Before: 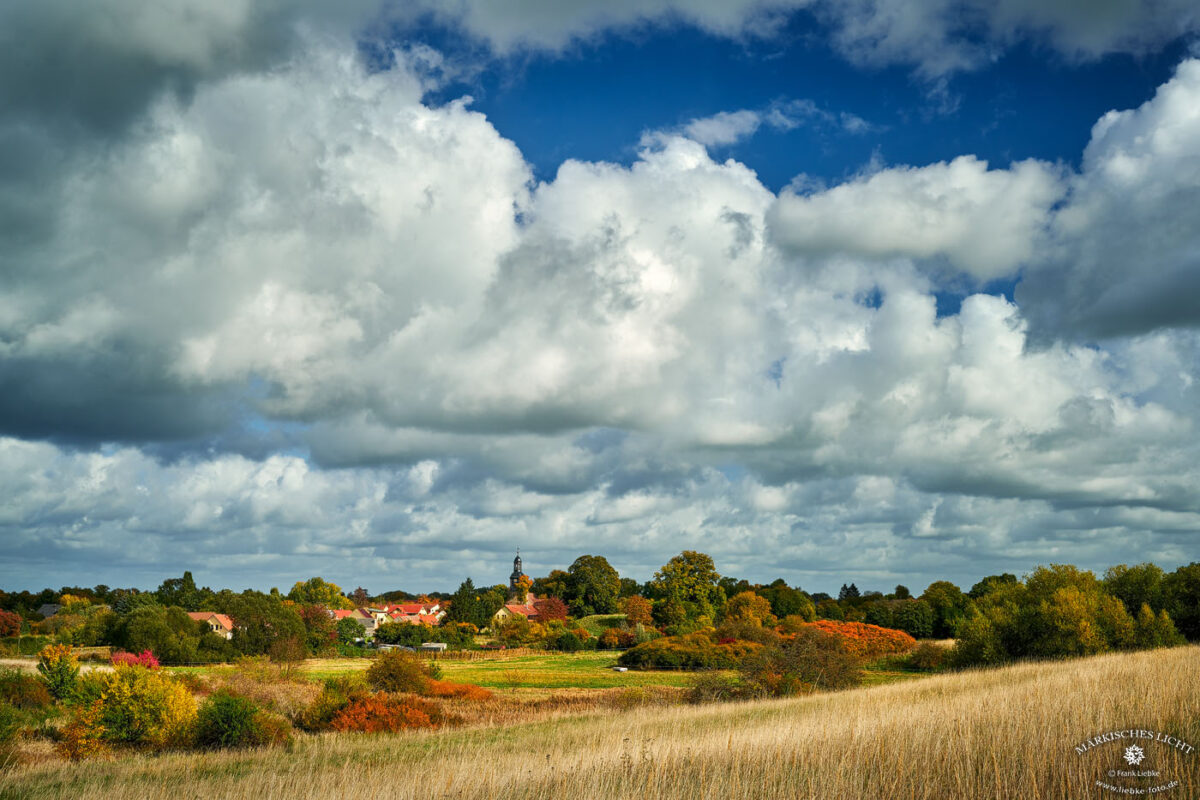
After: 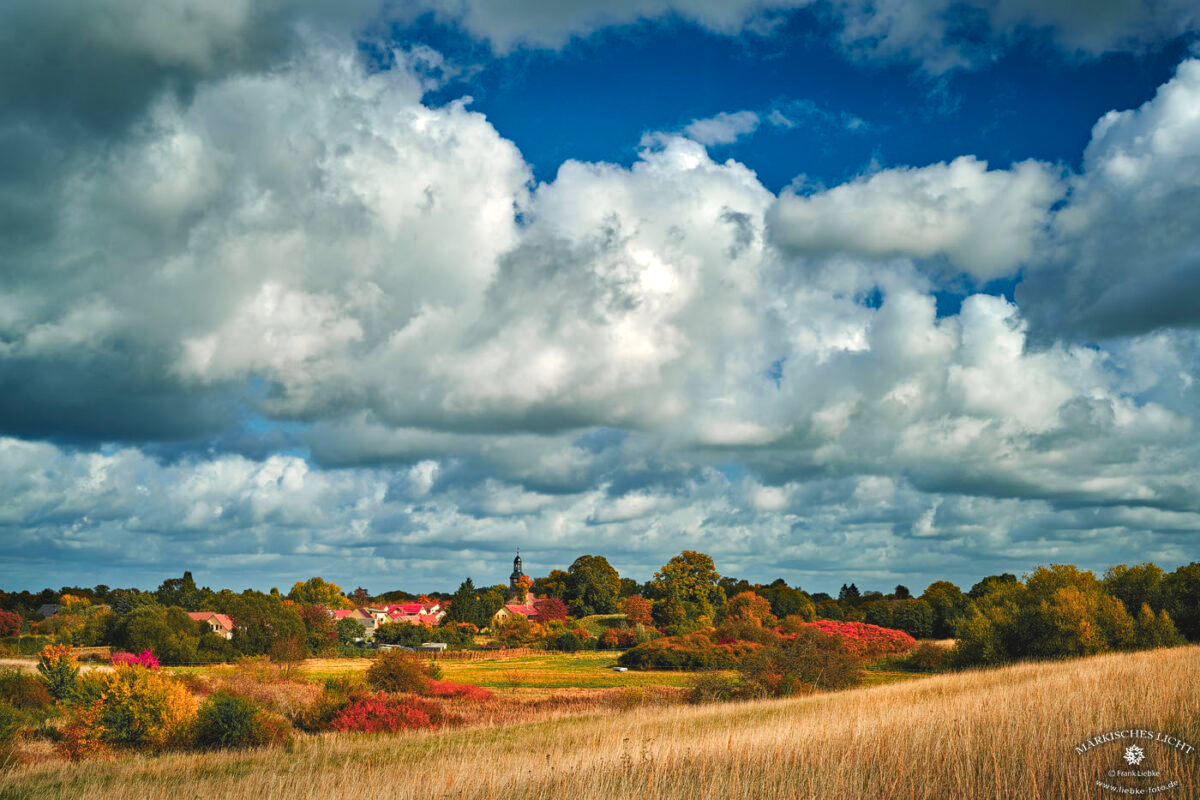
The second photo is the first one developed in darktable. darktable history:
haze removal: strength 0.293, distance 0.256, compatibility mode true, adaptive false
color zones: curves: ch1 [(0.263, 0.53) (0.376, 0.287) (0.487, 0.512) (0.748, 0.547) (1, 0.513)]; ch2 [(0.262, 0.45) (0.751, 0.477)]
color balance rgb: global offset › luminance 0.754%, perceptual saturation grading › global saturation -0.089%, global vibrance 11.086%
